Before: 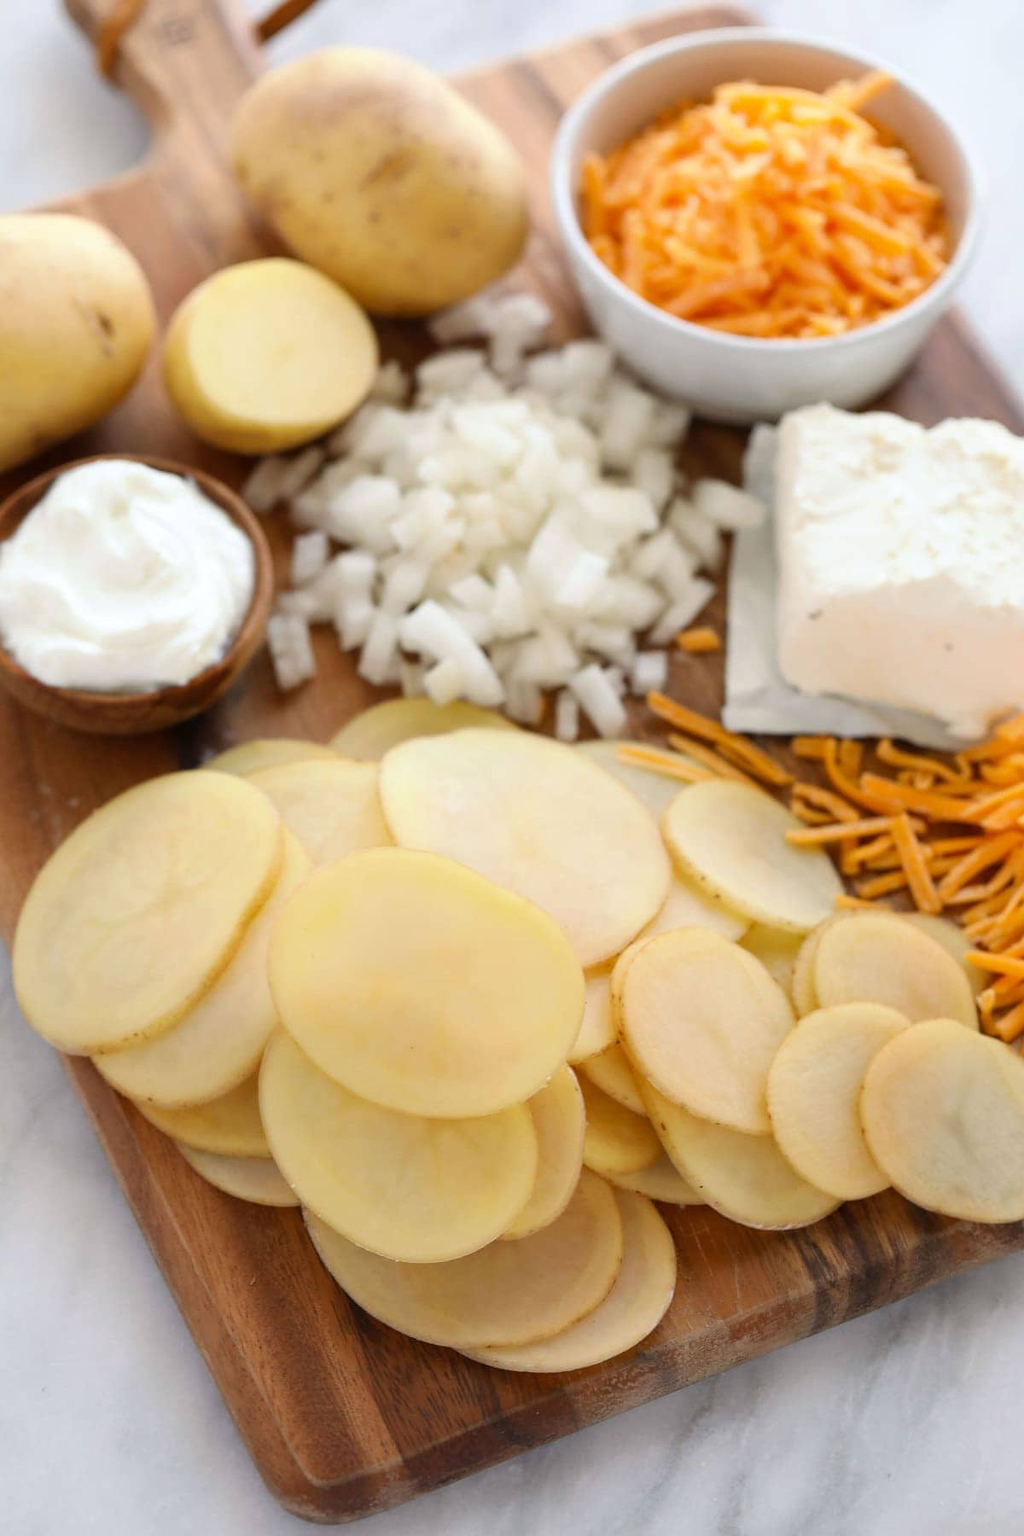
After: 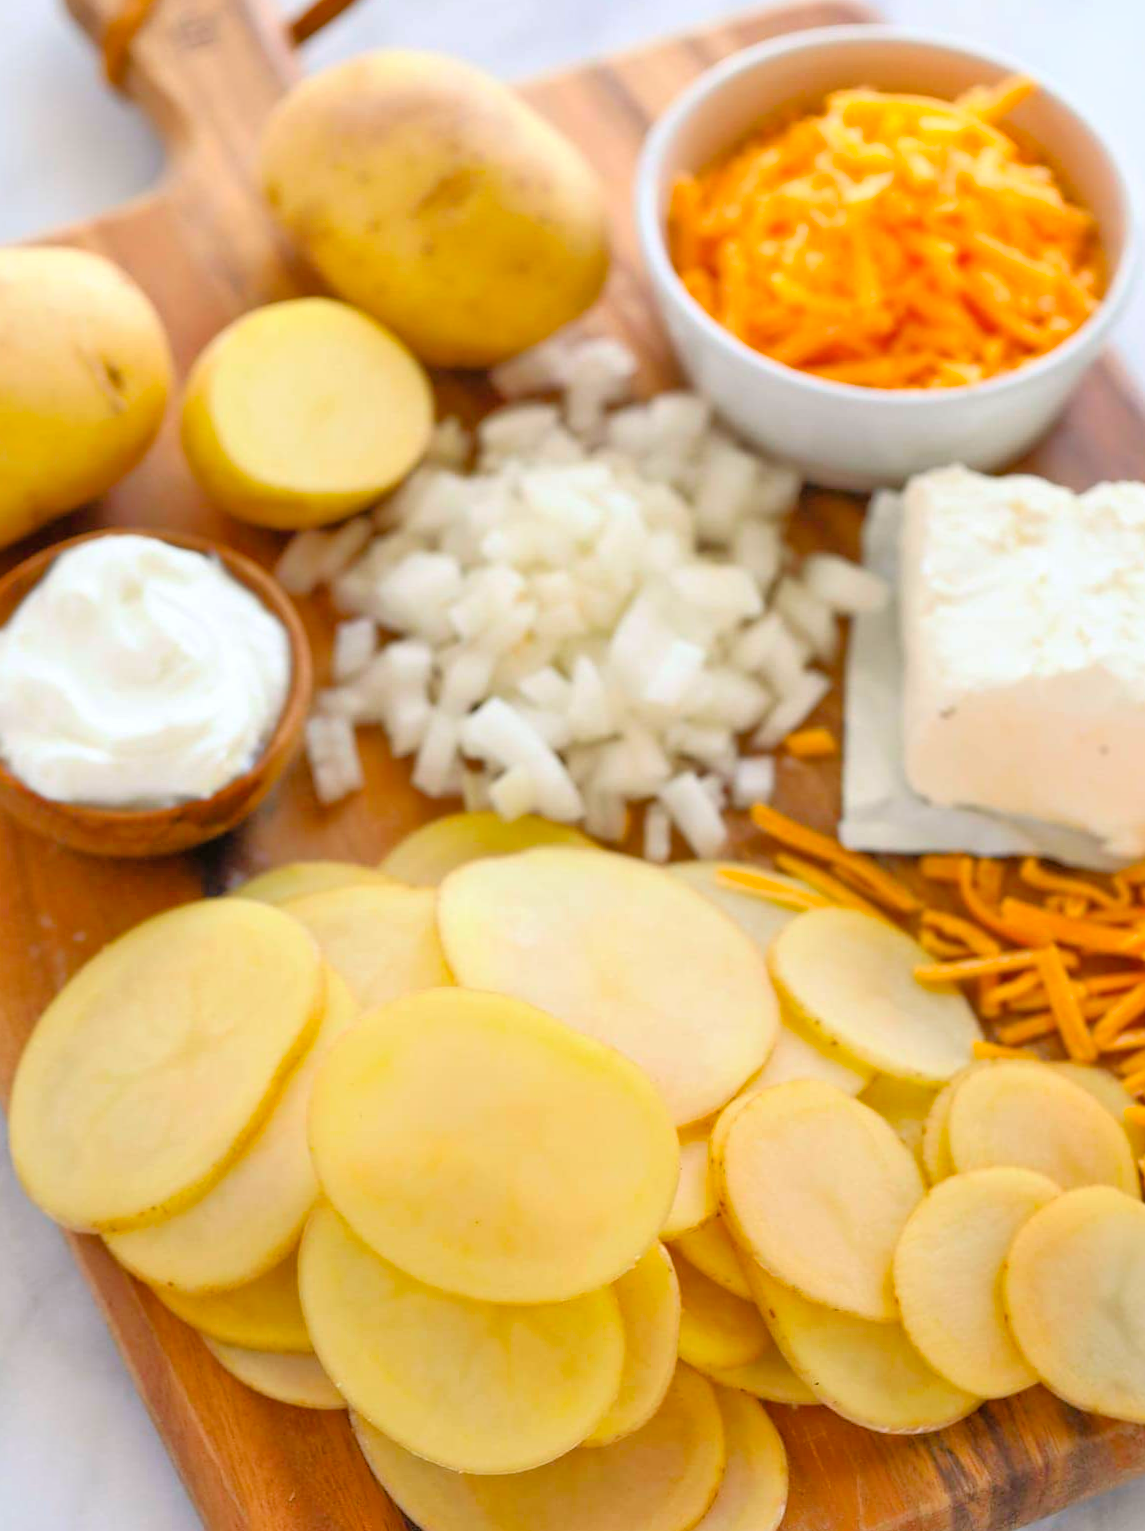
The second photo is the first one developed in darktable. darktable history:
contrast brightness saturation: contrast 0.028, brightness 0.057, saturation 0.123
tone equalizer: -7 EV 0.145 EV, -6 EV 0.631 EV, -5 EV 1.11 EV, -4 EV 1.31 EV, -3 EV 1.18 EV, -2 EV 0.6 EV, -1 EV 0.154 EV
crop and rotate: angle 0.258°, left 0.291%, right 3.576%, bottom 14.346%
color balance rgb: perceptual saturation grading › global saturation 19.78%, global vibrance 20.657%
